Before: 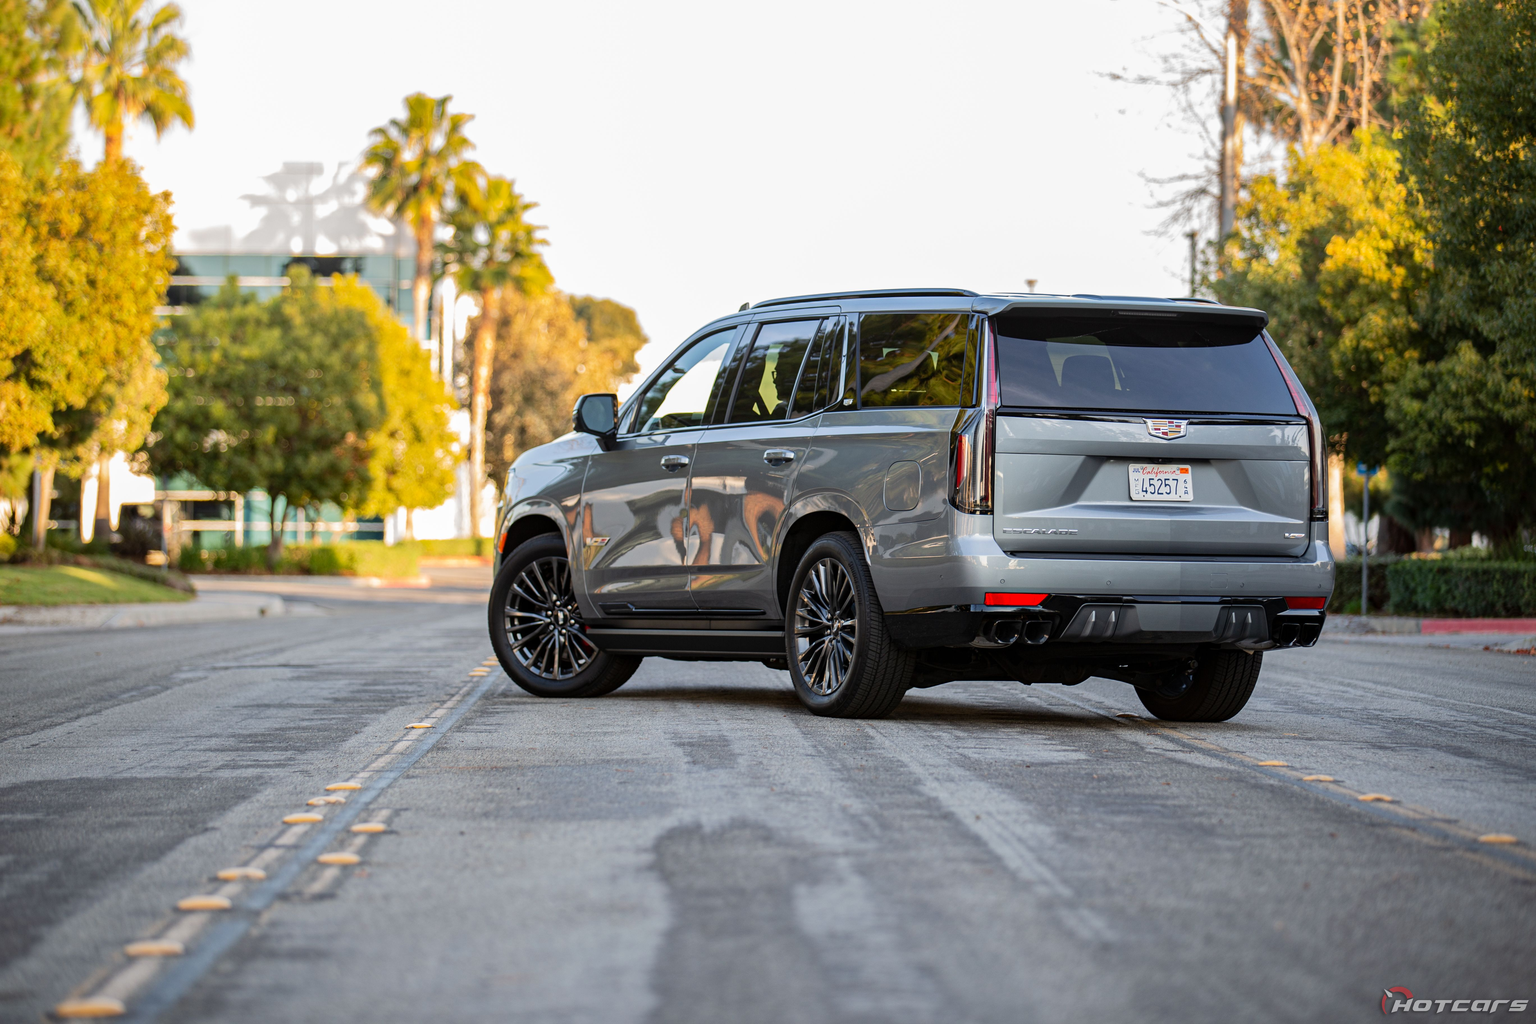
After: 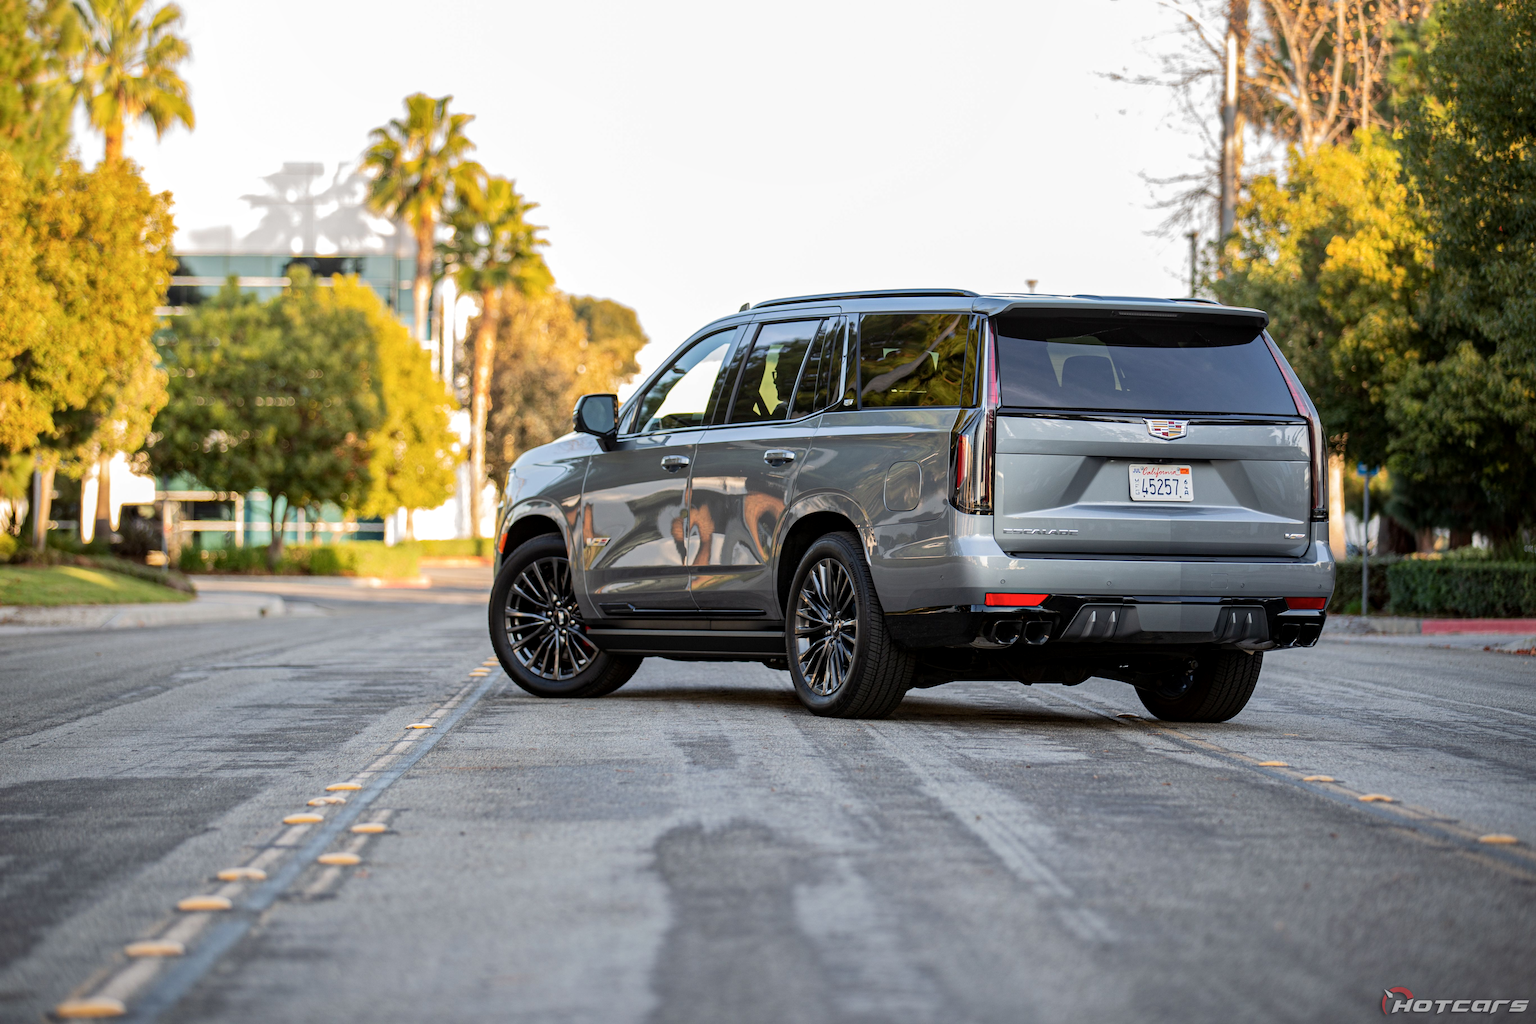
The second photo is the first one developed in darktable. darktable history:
local contrast: highlights 100%, shadows 100%, detail 120%, midtone range 0.2
color balance rgb: linear chroma grading › global chroma 1.5%, linear chroma grading › mid-tones -1%, perceptual saturation grading › global saturation -3%, perceptual saturation grading › shadows -2%
